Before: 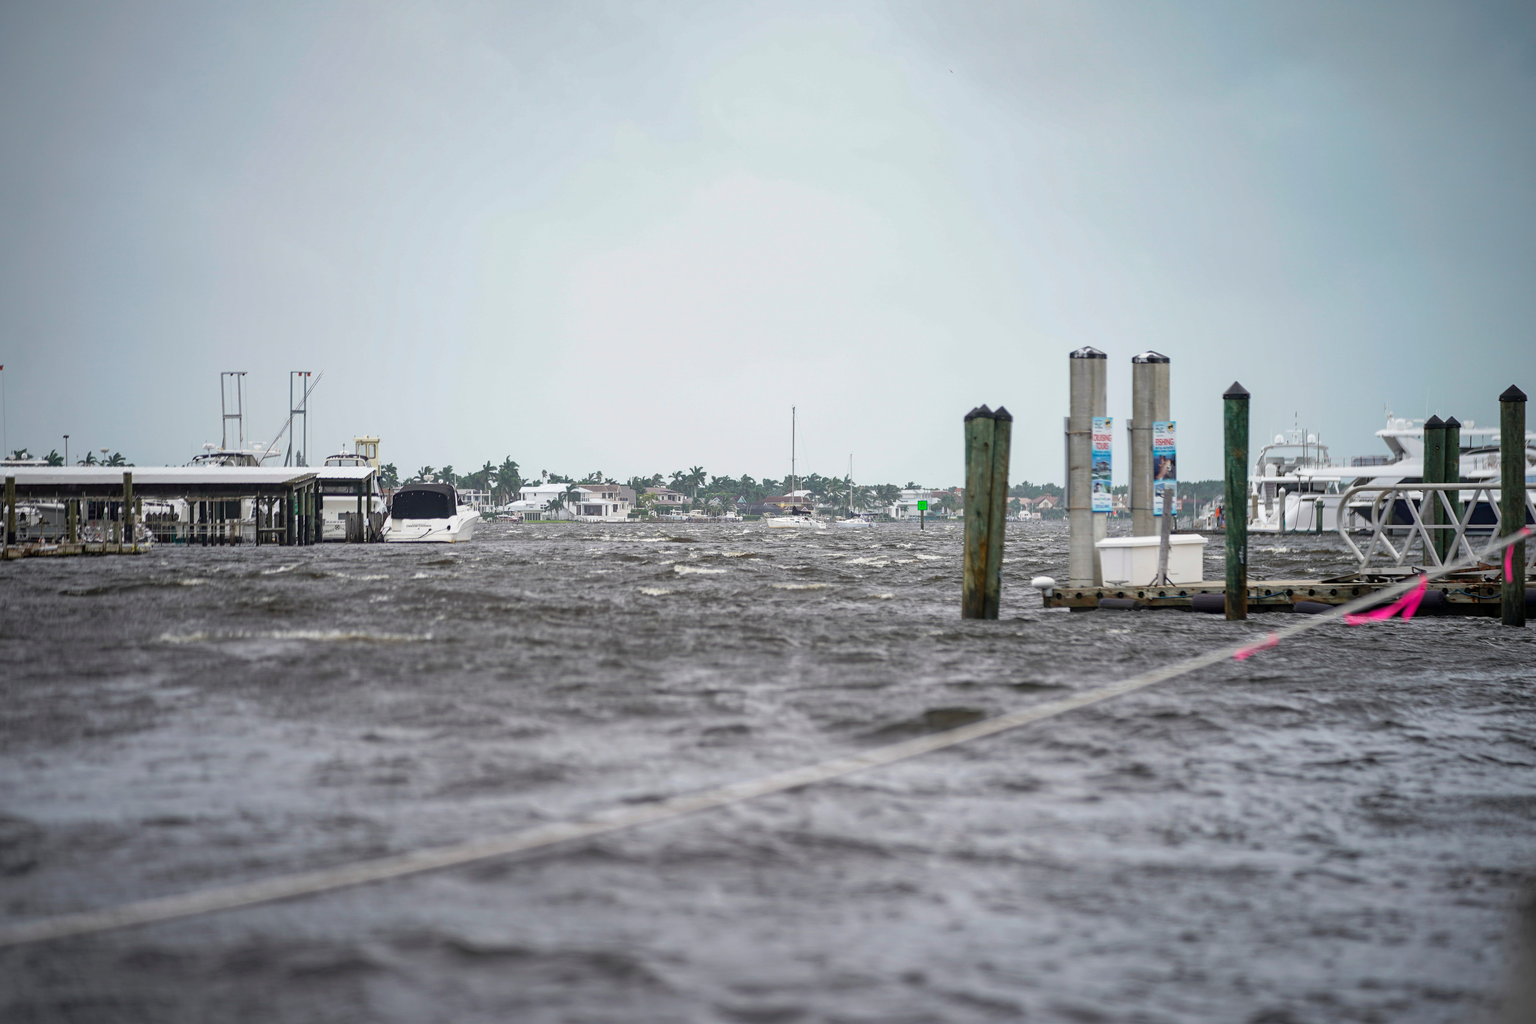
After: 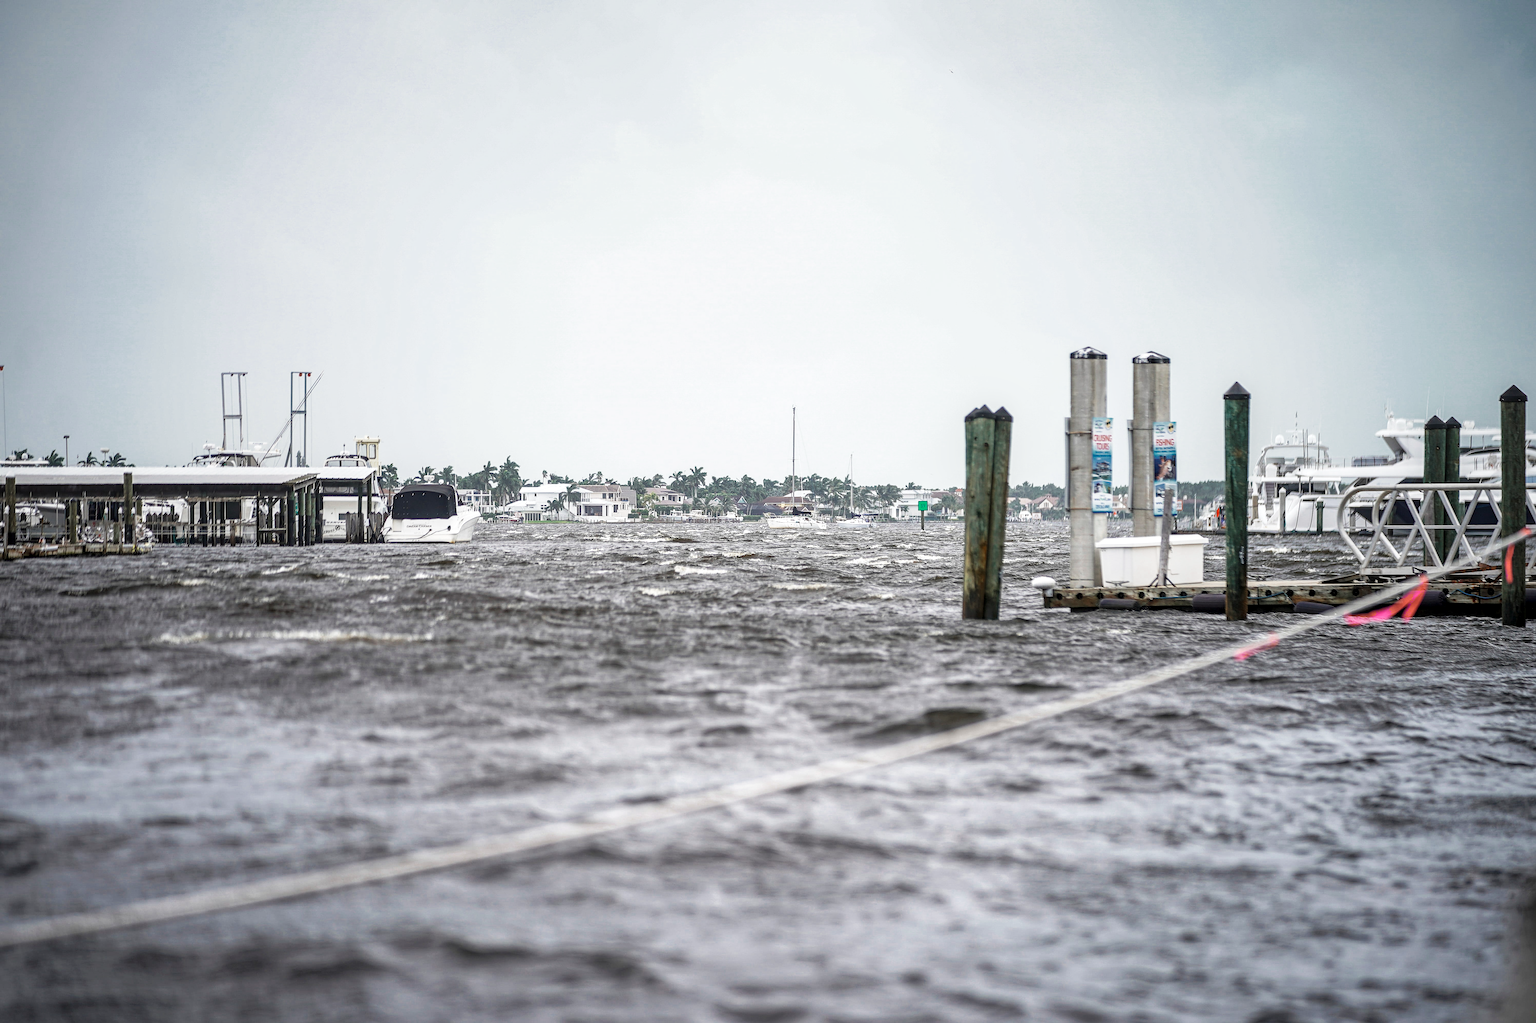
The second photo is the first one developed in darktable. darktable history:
exposure: exposure 0.223 EV, compensate highlight preservation false
local contrast: on, module defaults
sharpen: on, module defaults
tone curve: curves: ch0 [(0, 0.003) (0.117, 0.101) (0.257, 0.246) (0.408, 0.432) (0.632, 0.716) (0.795, 0.884) (1, 1)]; ch1 [(0, 0) (0.227, 0.197) (0.405, 0.421) (0.501, 0.501) (0.522, 0.526) (0.546, 0.564) (0.589, 0.602) (0.696, 0.761) (0.976, 0.992)]; ch2 [(0, 0) (0.208, 0.176) (0.377, 0.38) (0.5, 0.5) (0.537, 0.534) (0.571, 0.577) (0.627, 0.64) (0.698, 0.76) (1, 1)], preserve colors none
color zones: curves: ch0 [(0, 0.5) (0.125, 0.4) (0.25, 0.5) (0.375, 0.4) (0.5, 0.4) (0.625, 0.35) (0.75, 0.35) (0.875, 0.5)]; ch1 [(0, 0.35) (0.125, 0.45) (0.25, 0.35) (0.375, 0.35) (0.5, 0.35) (0.625, 0.35) (0.75, 0.45) (0.875, 0.35)]; ch2 [(0, 0.6) (0.125, 0.5) (0.25, 0.5) (0.375, 0.6) (0.5, 0.6) (0.625, 0.5) (0.75, 0.5) (0.875, 0.5)]
